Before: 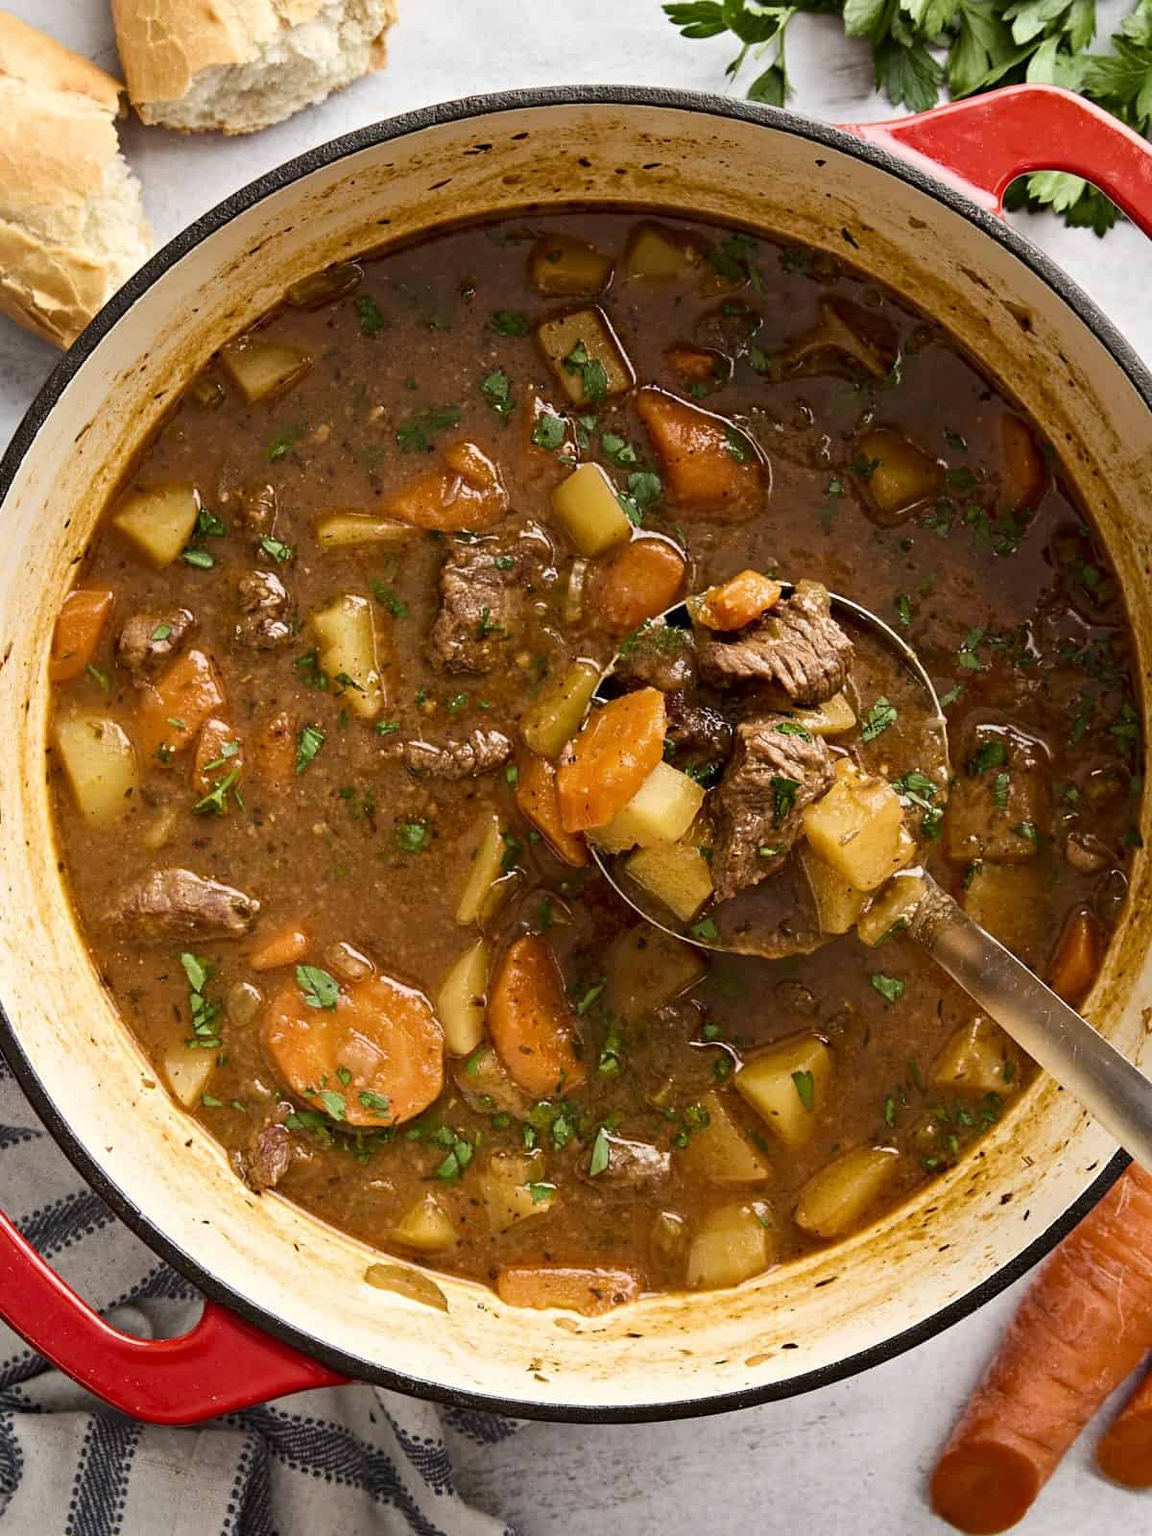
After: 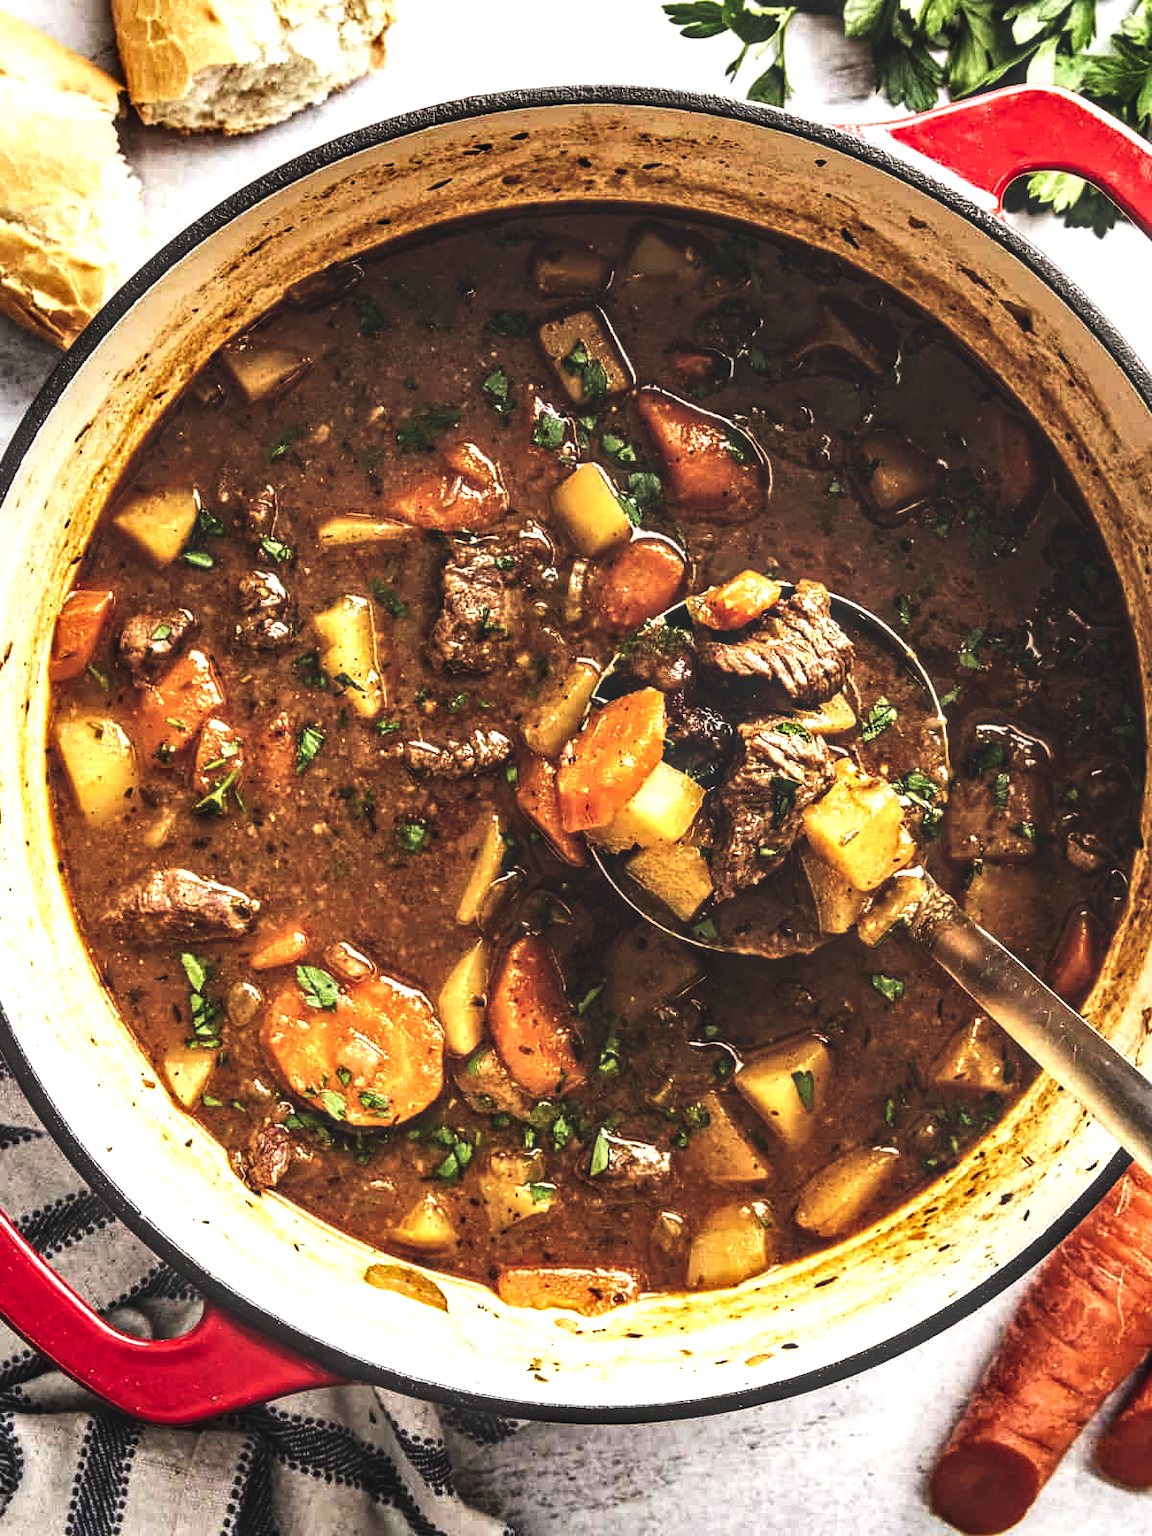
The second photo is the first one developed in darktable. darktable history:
base curve: curves: ch0 [(0, 0.036) (0.007, 0.037) (0.604, 0.887) (1, 1)], preserve colors none
local contrast: highlights 17%, detail 186%
